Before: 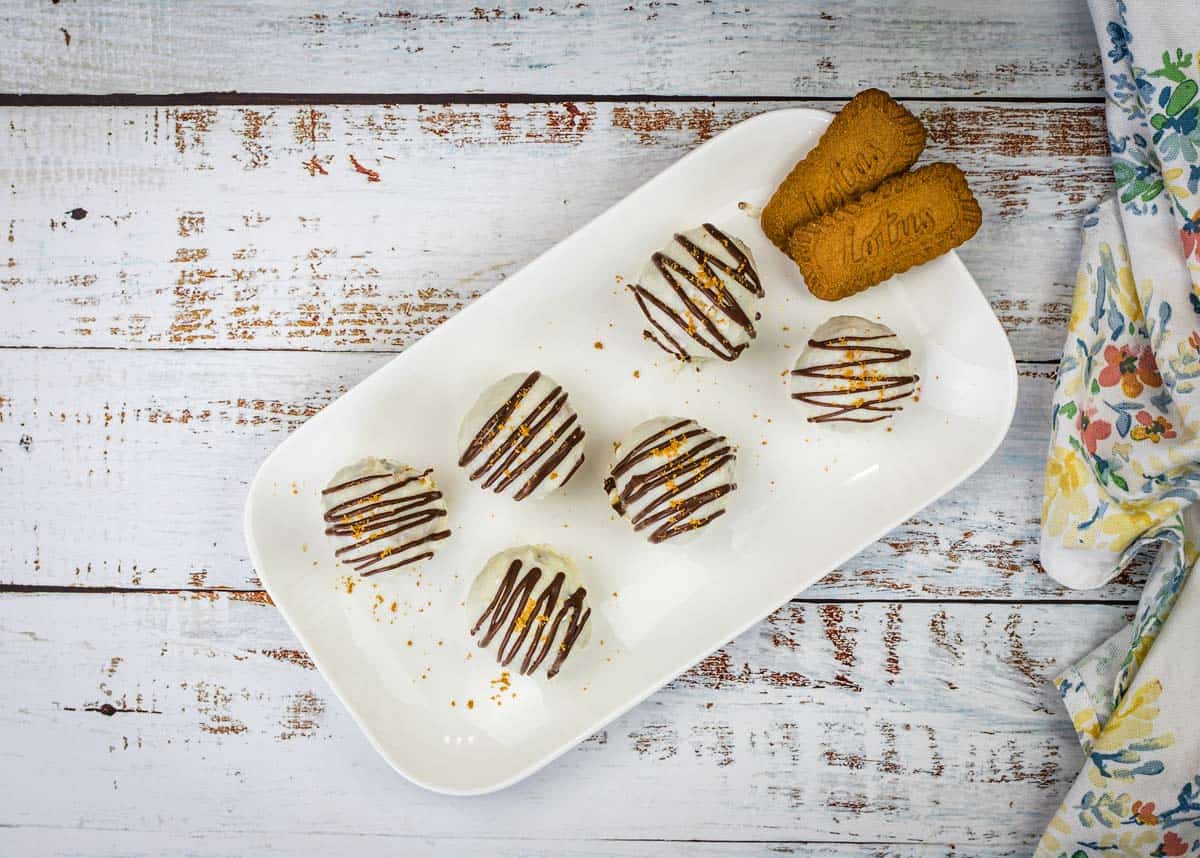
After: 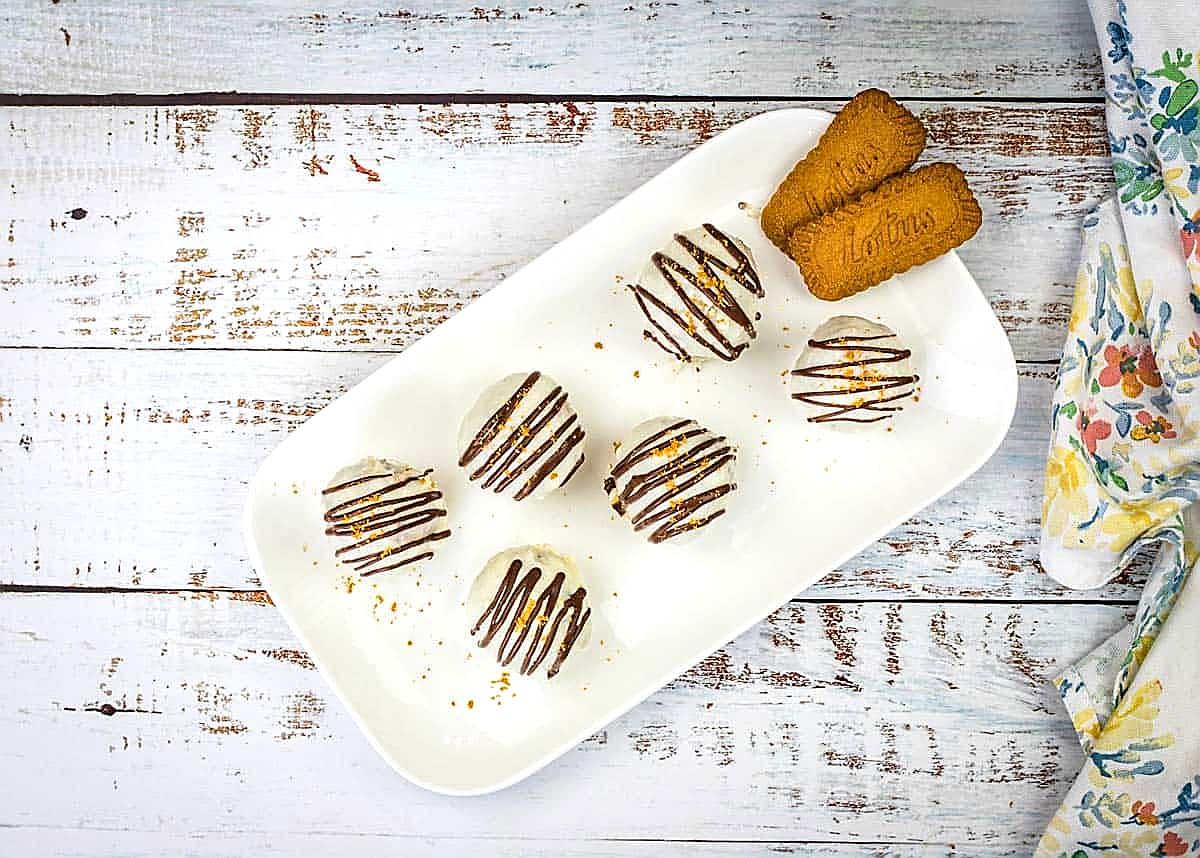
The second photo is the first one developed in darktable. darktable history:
levels: levels [0, 0.435, 0.917]
sharpen: radius 1.361, amount 1.242, threshold 0.624
